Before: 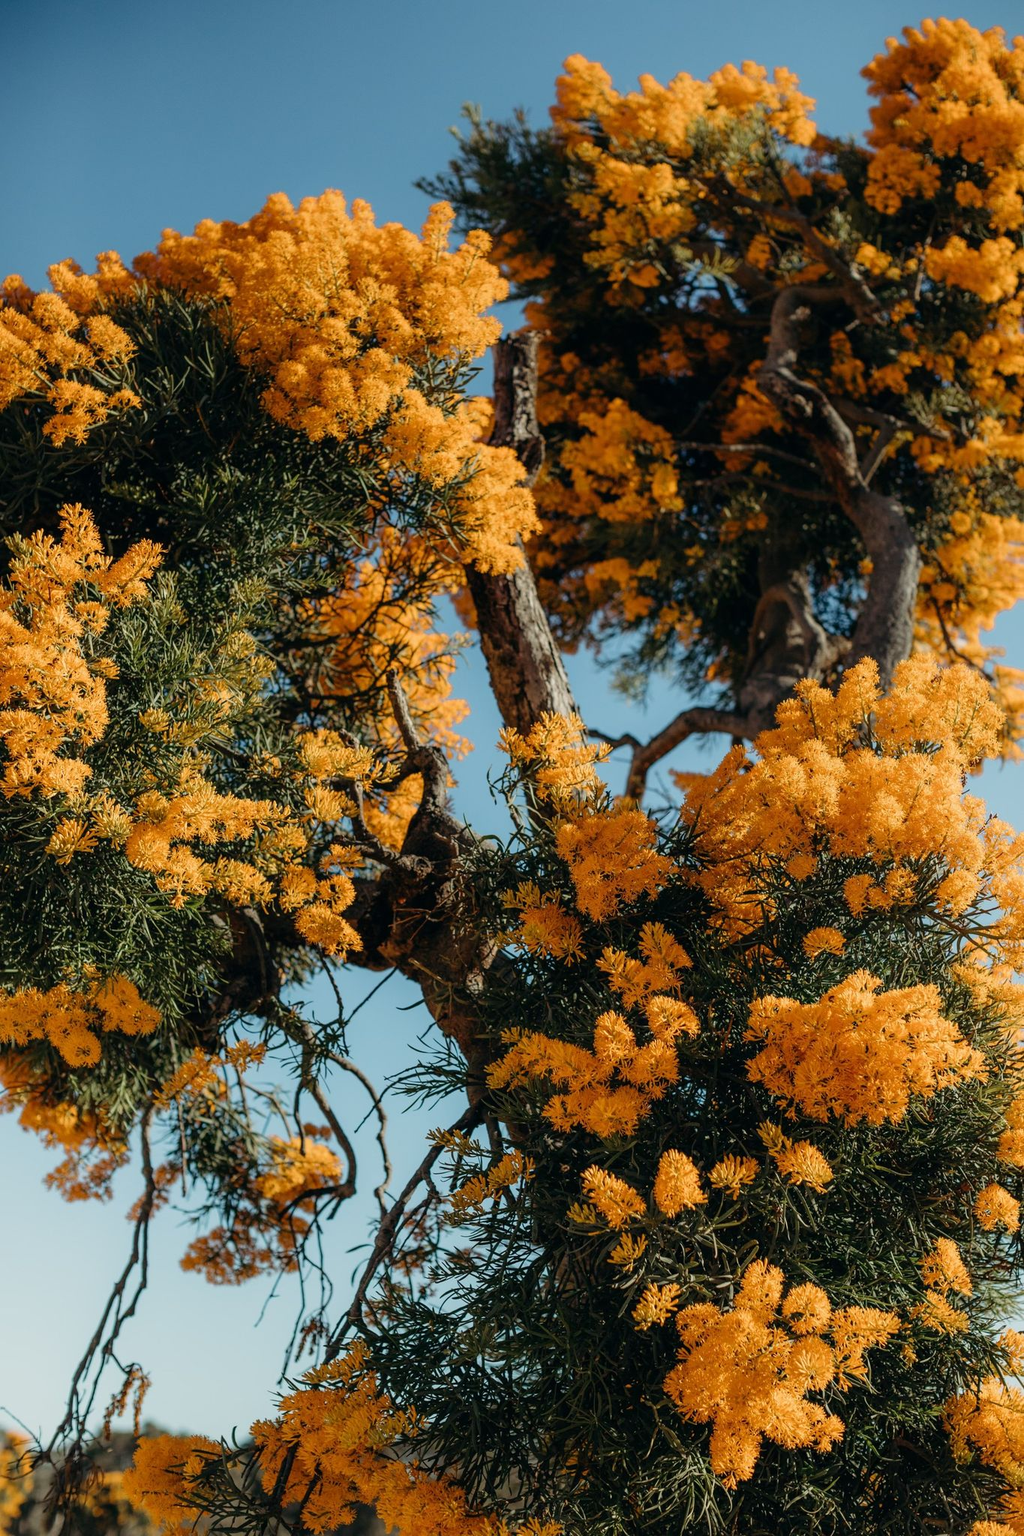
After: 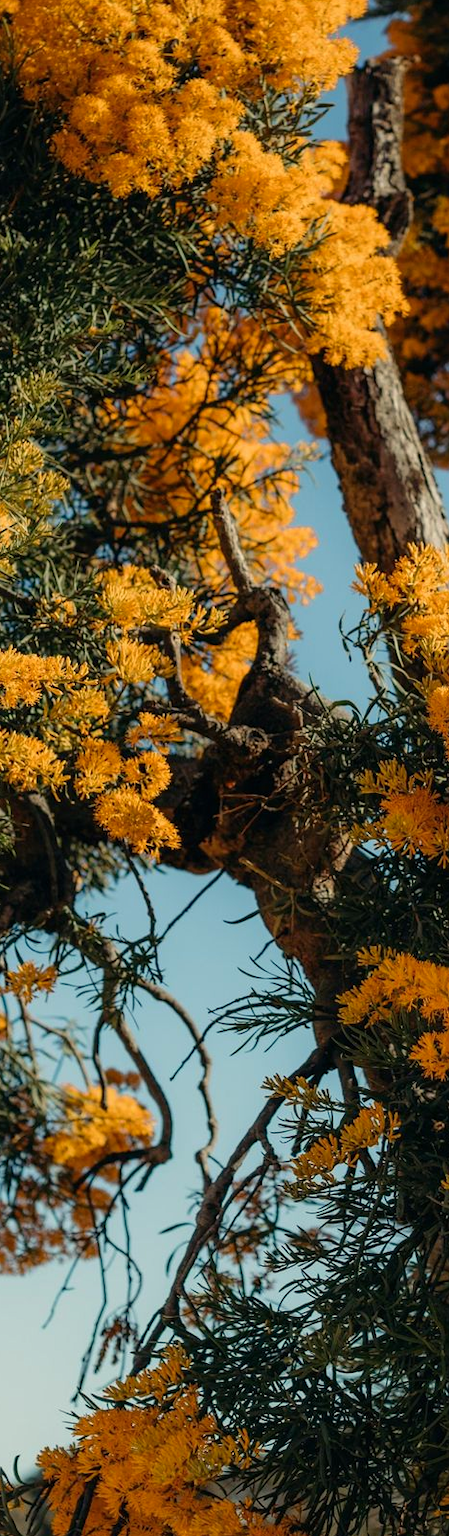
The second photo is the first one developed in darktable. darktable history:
color balance rgb: highlights gain › chroma 2.115%, highlights gain › hue 74.62°, perceptual saturation grading › global saturation 0.575%, global vibrance 20%
tone equalizer: edges refinement/feathering 500, mask exposure compensation -1.57 EV, preserve details no
crop and rotate: left 21.666%, top 18.676%, right 43.914%, bottom 3.004%
